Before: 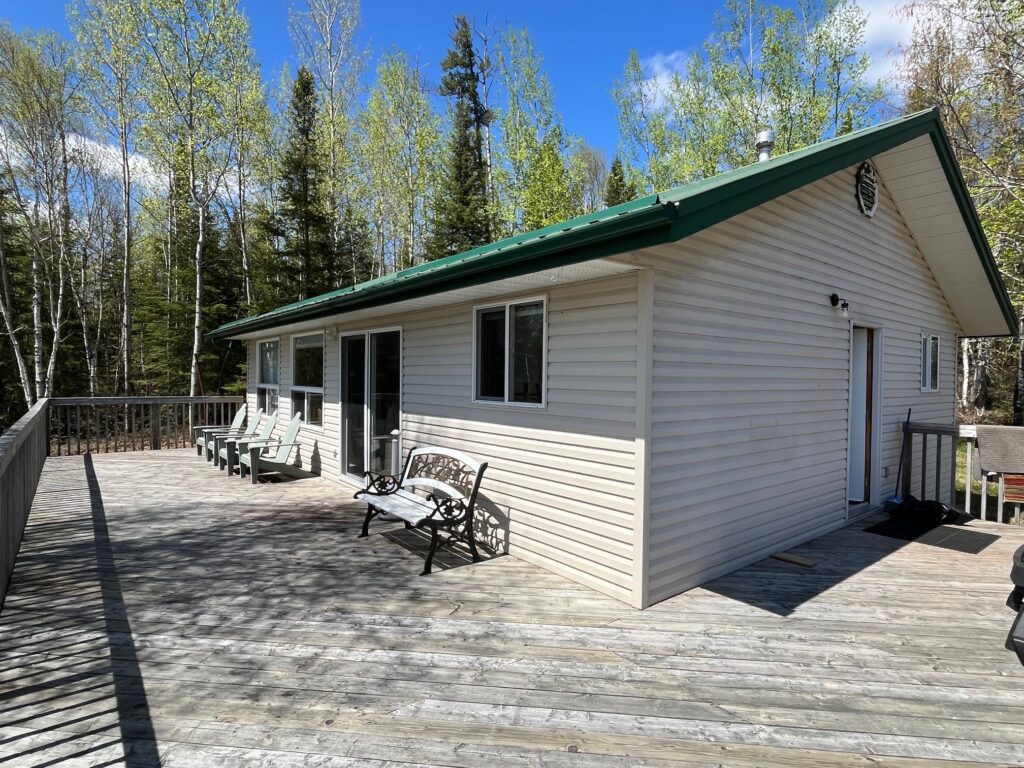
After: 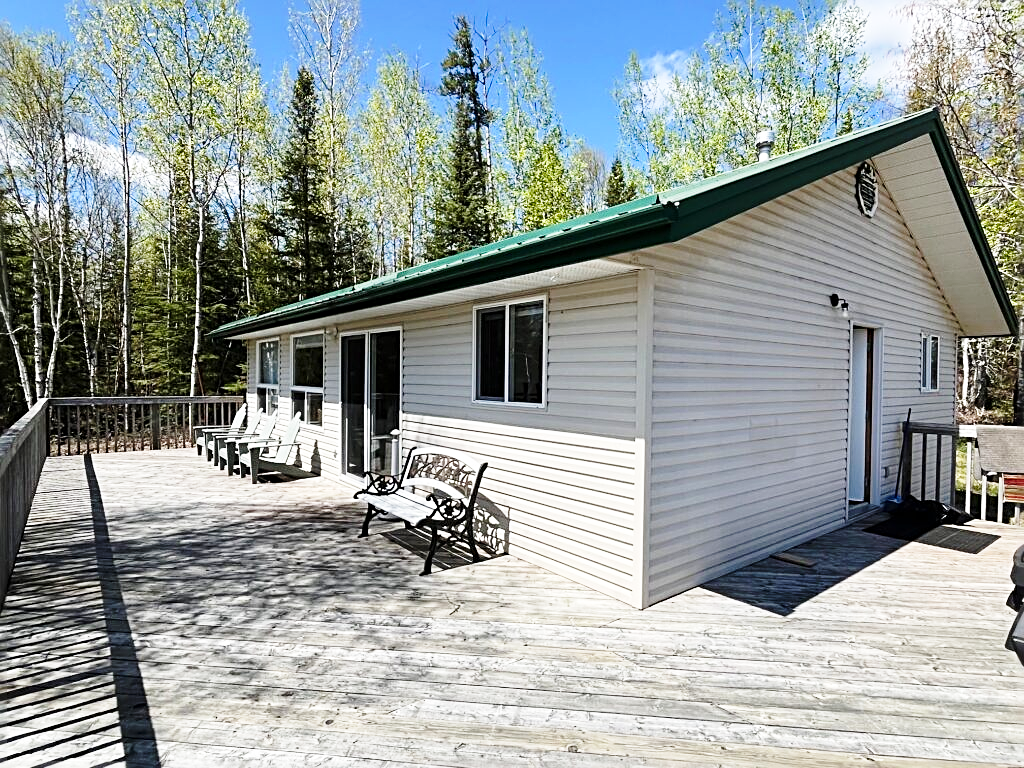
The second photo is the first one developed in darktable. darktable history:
base curve: curves: ch0 [(0, 0) (0.028, 0.03) (0.121, 0.232) (0.46, 0.748) (0.859, 0.968) (1, 1)], preserve colors none
sharpen: radius 2.531, amount 0.628
